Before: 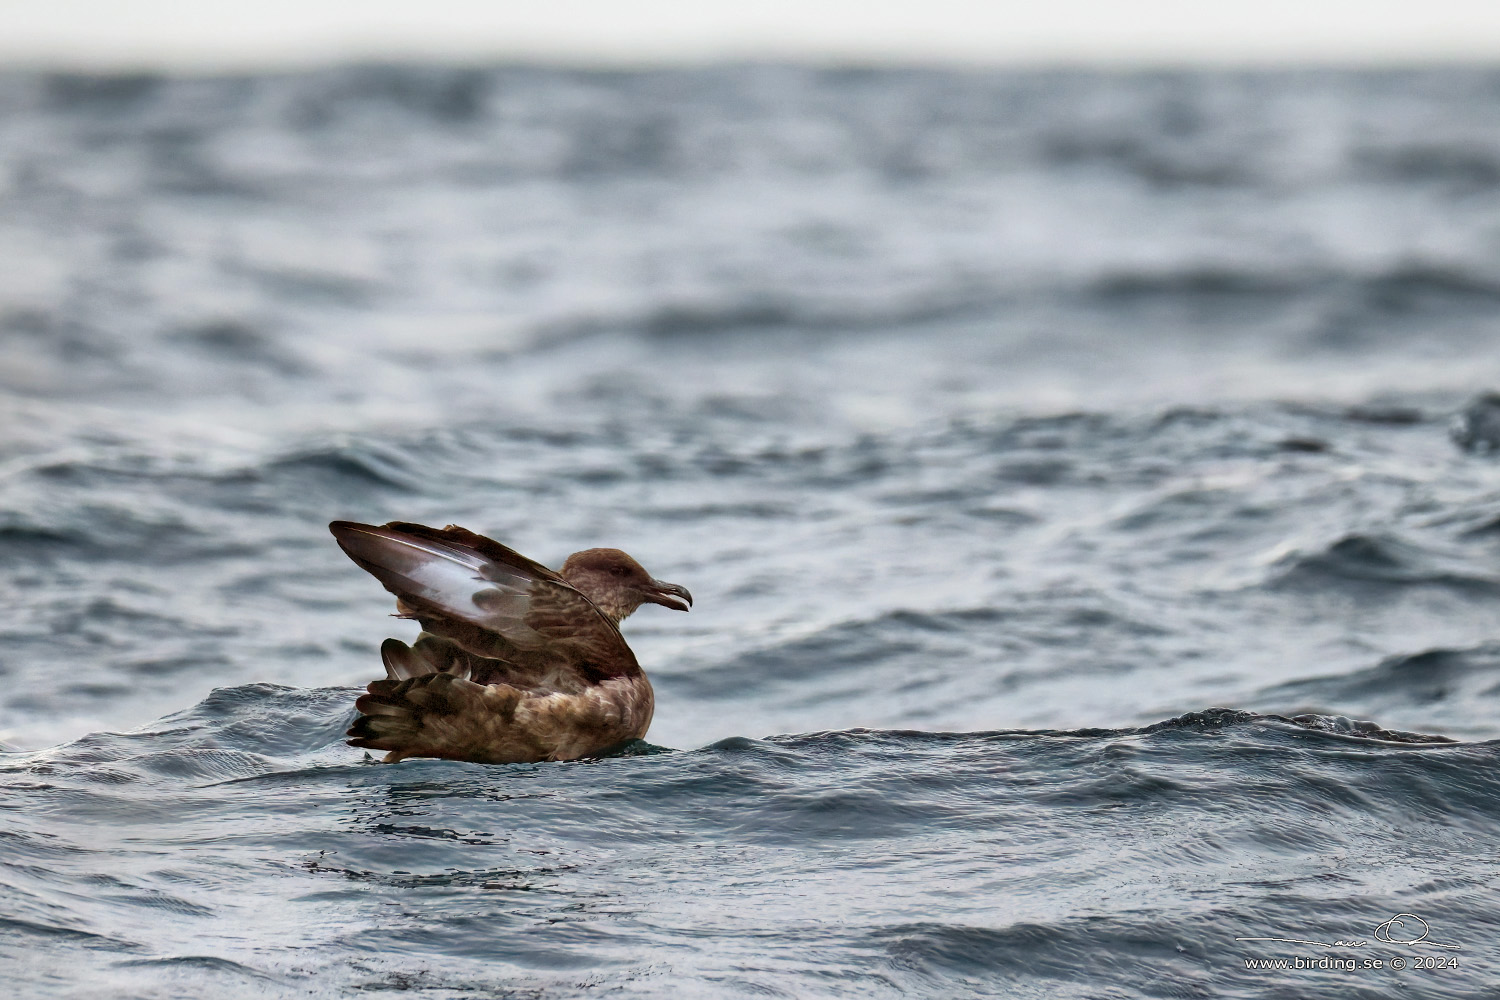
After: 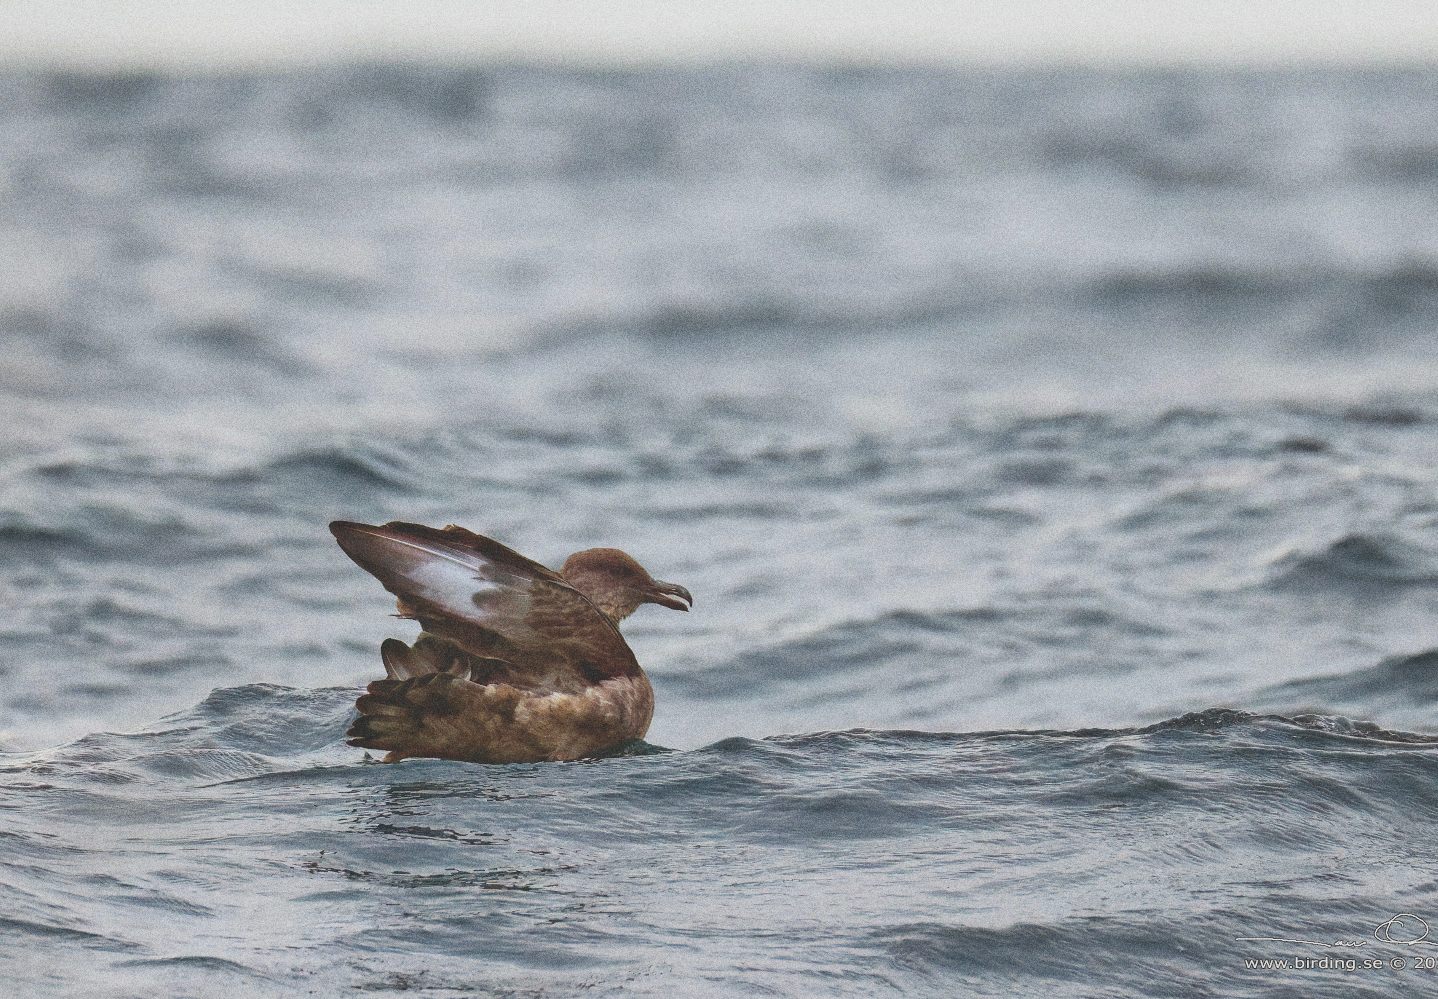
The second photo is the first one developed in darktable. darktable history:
grain: coarseness 0.09 ISO, strength 40%
local contrast: highlights 68%, shadows 68%, detail 82%, midtone range 0.325
color balance: lift [1.01, 1, 1, 1], gamma [1.097, 1, 1, 1], gain [0.85, 1, 1, 1]
crop: right 4.126%, bottom 0.031%
